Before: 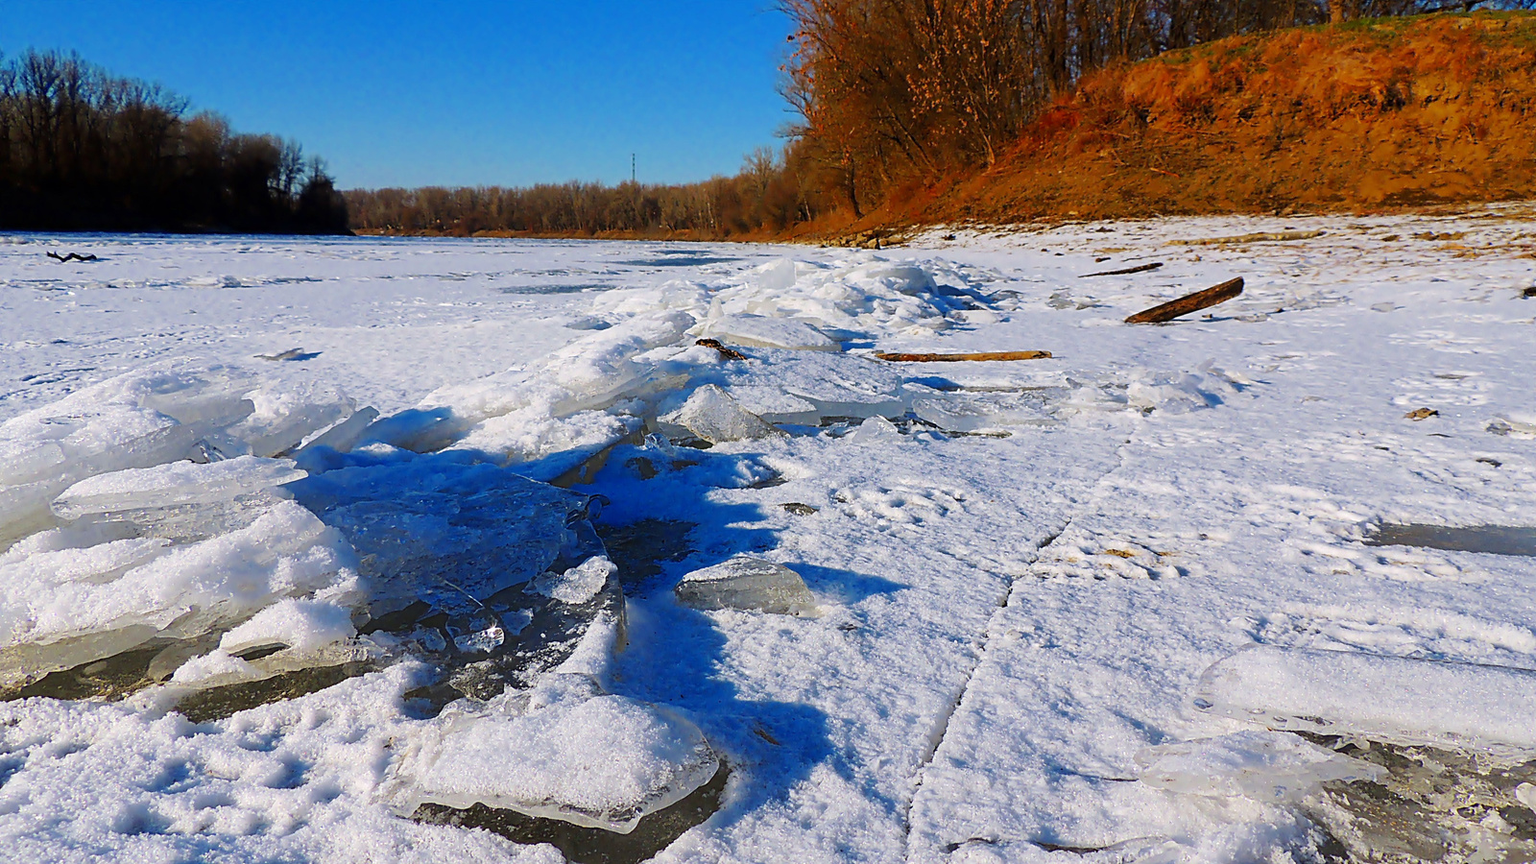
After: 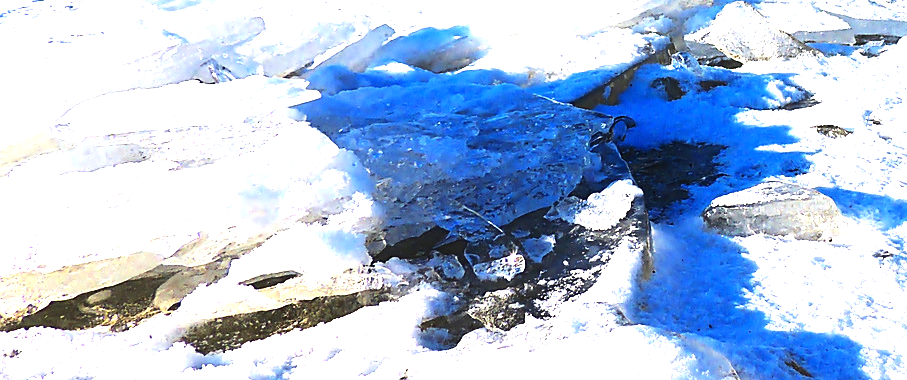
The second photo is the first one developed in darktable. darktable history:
crop: top 44.392%, right 43.307%, bottom 13.328%
exposure: exposure 0.927 EV, compensate highlight preservation false
tone equalizer: -8 EV -1.11 EV, -7 EV -0.986 EV, -6 EV -0.846 EV, -5 EV -0.571 EV, -3 EV 0.6 EV, -2 EV 0.871 EV, -1 EV 1.01 EV, +0 EV 1.07 EV, edges refinement/feathering 500, mask exposure compensation -1.57 EV, preserve details no
